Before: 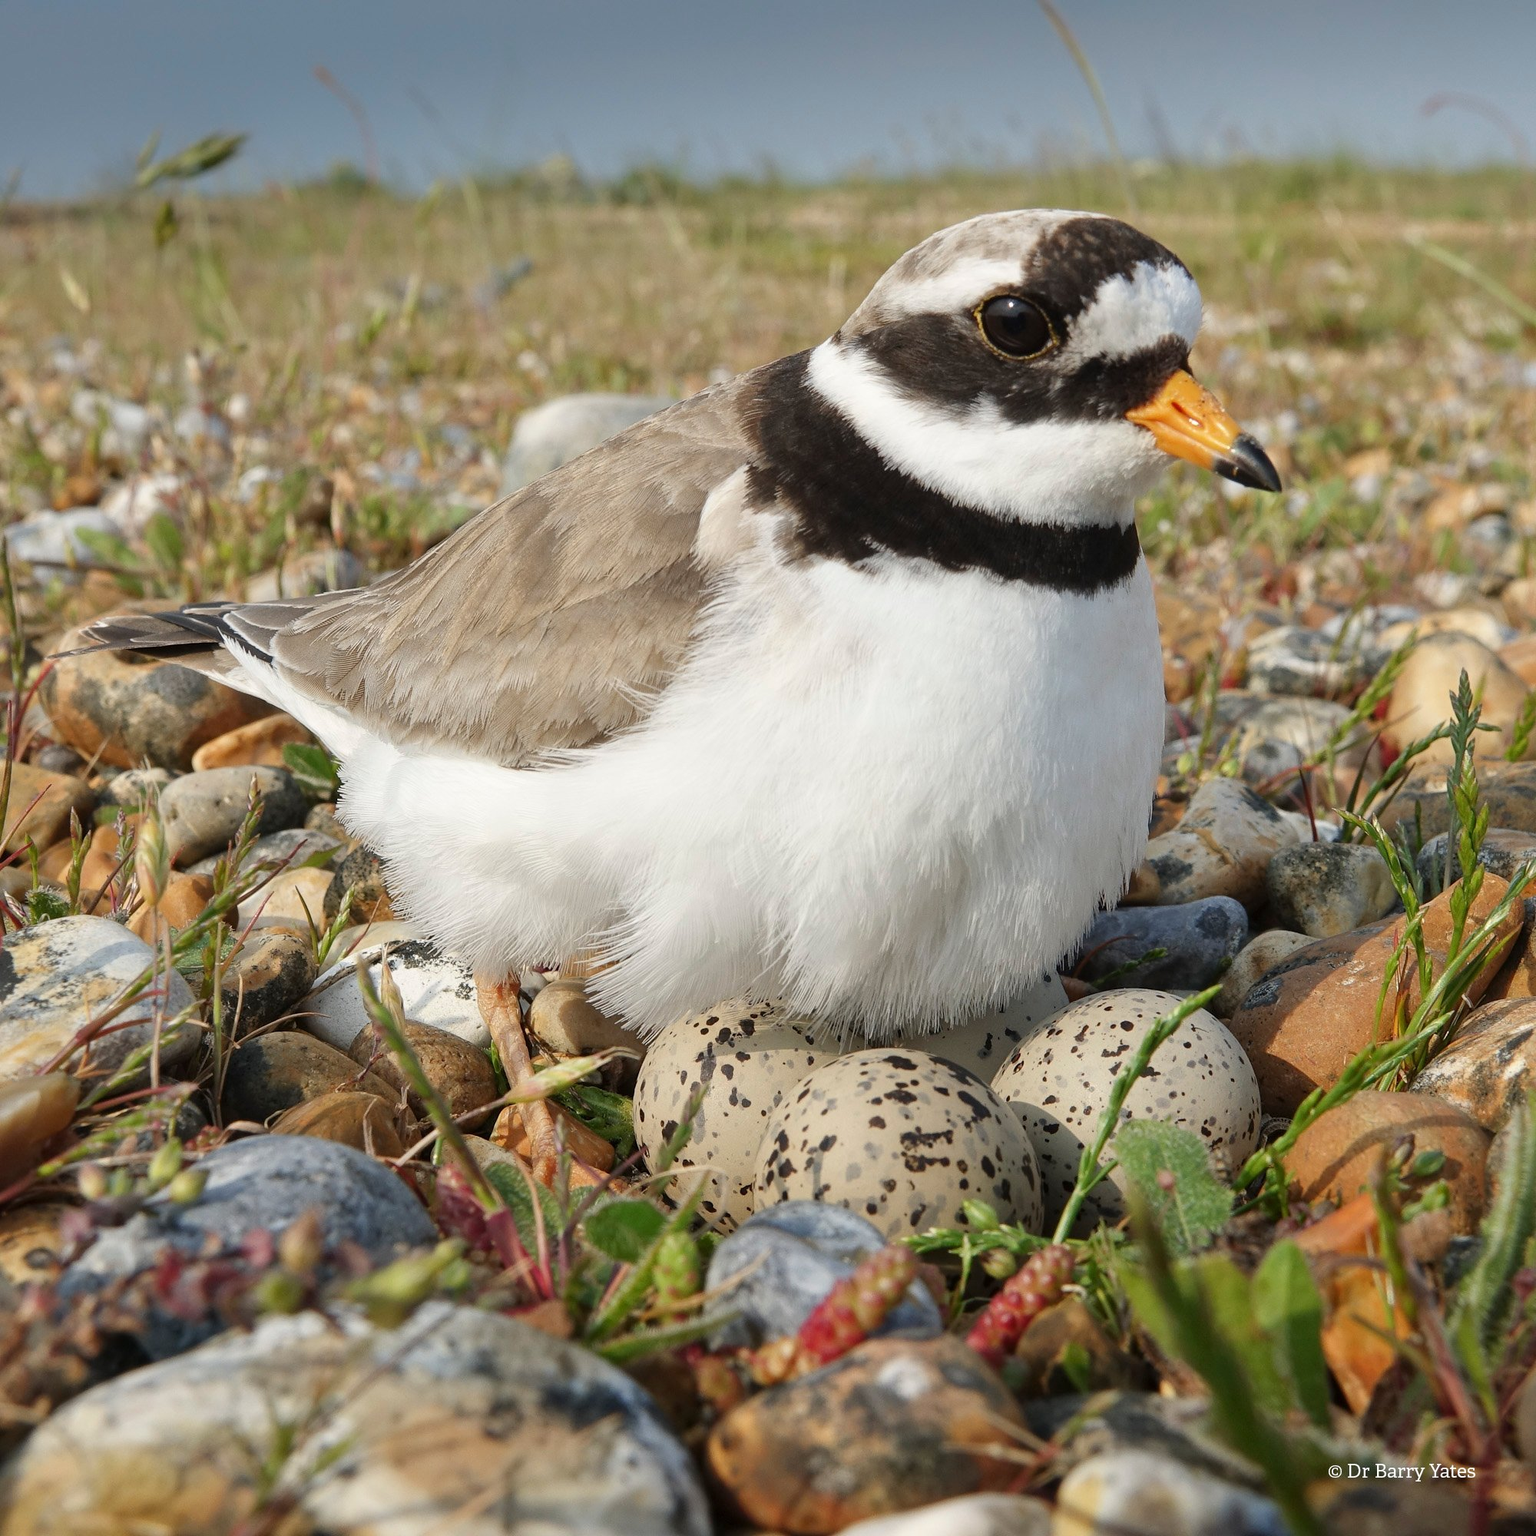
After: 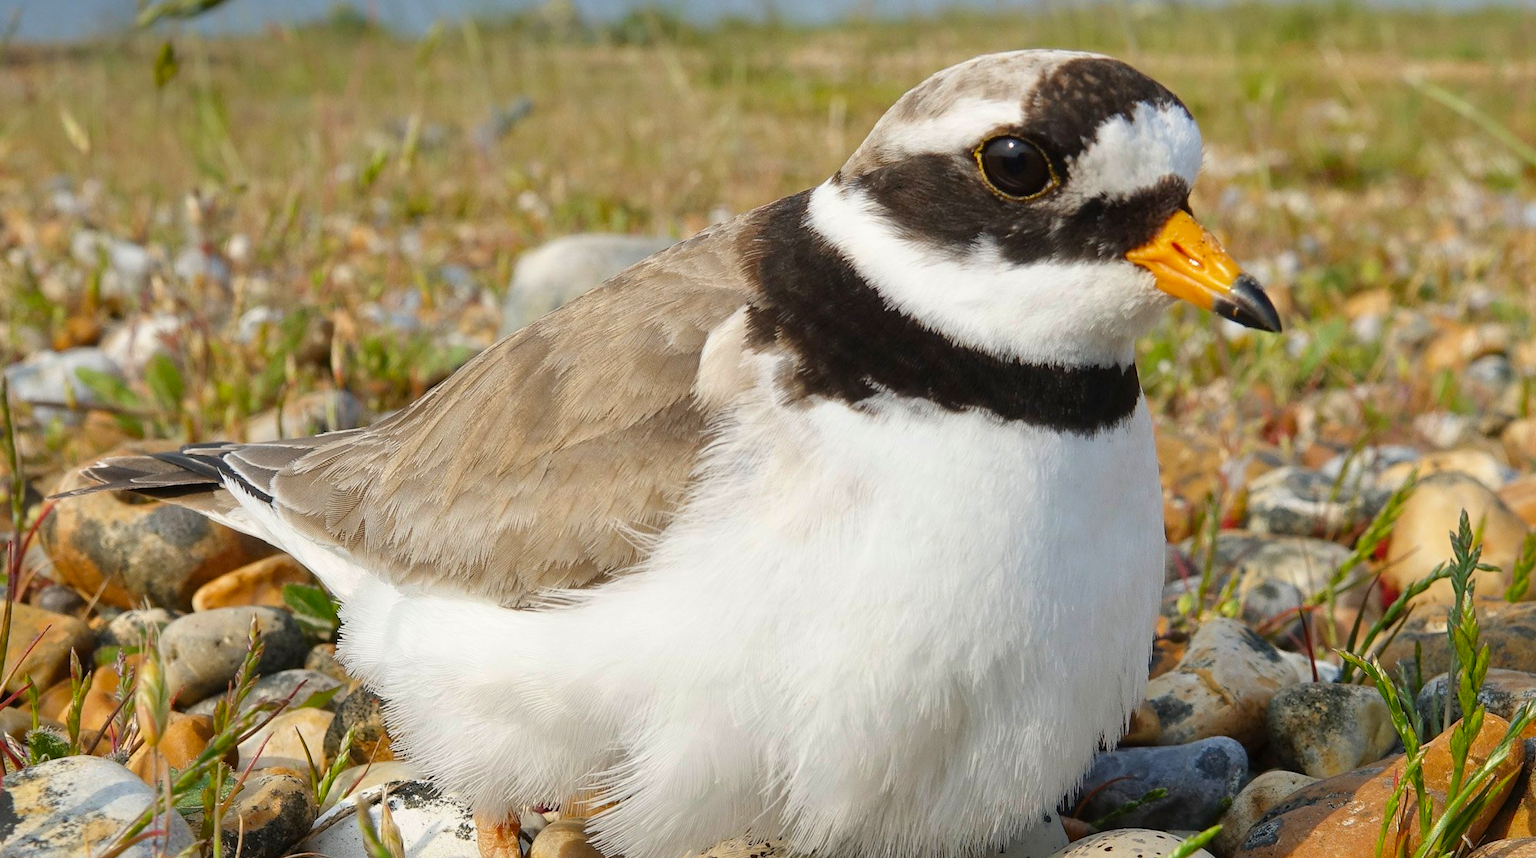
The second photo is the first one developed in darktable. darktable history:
color balance rgb: perceptual saturation grading › global saturation 19.608%, global vibrance 20%
crop and rotate: top 10.426%, bottom 33.653%
